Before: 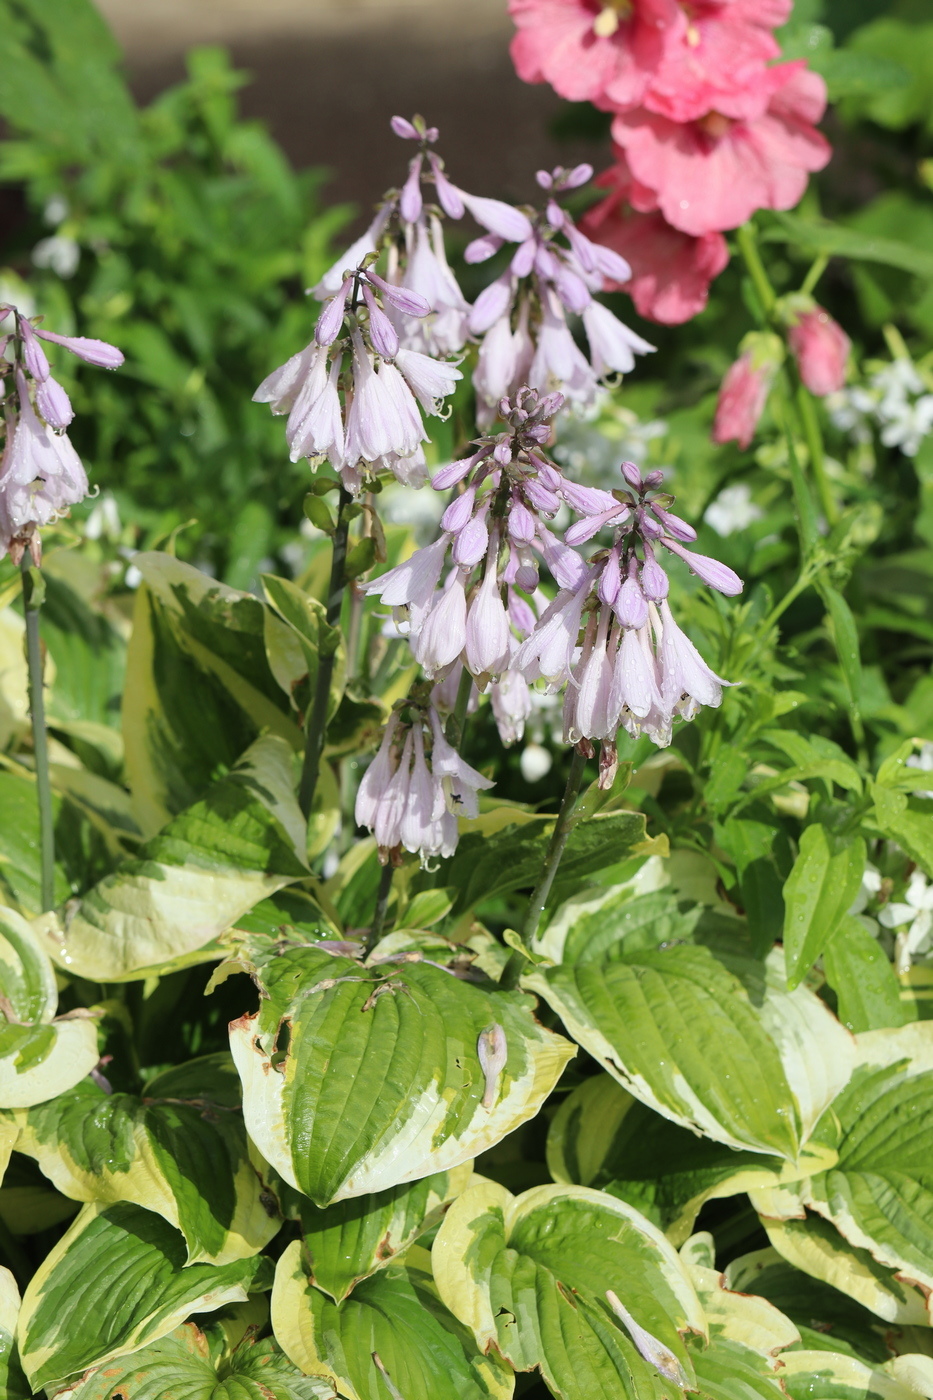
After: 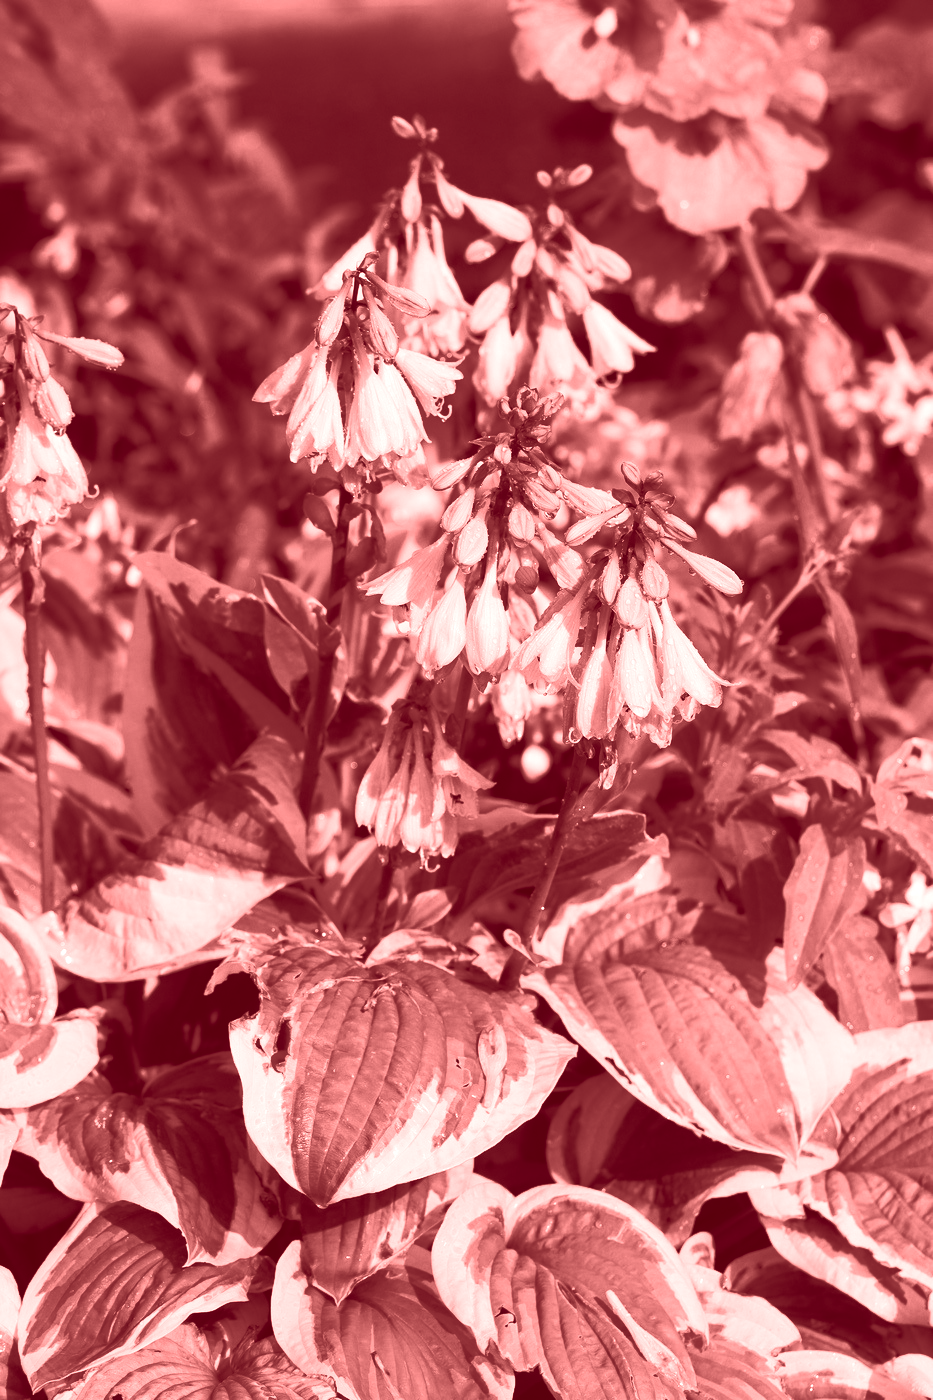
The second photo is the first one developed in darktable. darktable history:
base curve: curves: ch0 [(0, 0) (0.283, 0.295) (1, 1)], preserve colors none
colorize: saturation 60%, source mix 100%
color balance rgb: linear chroma grading › global chroma 40.15%, perceptual saturation grading › global saturation 60.58%, perceptual saturation grading › highlights 20.44%, perceptual saturation grading › shadows -50.36%, perceptual brilliance grading › highlights 2.19%, perceptual brilliance grading › mid-tones -50.36%, perceptual brilliance grading › shadows -50.36%
white balance: red 1.123, blue 0.83
